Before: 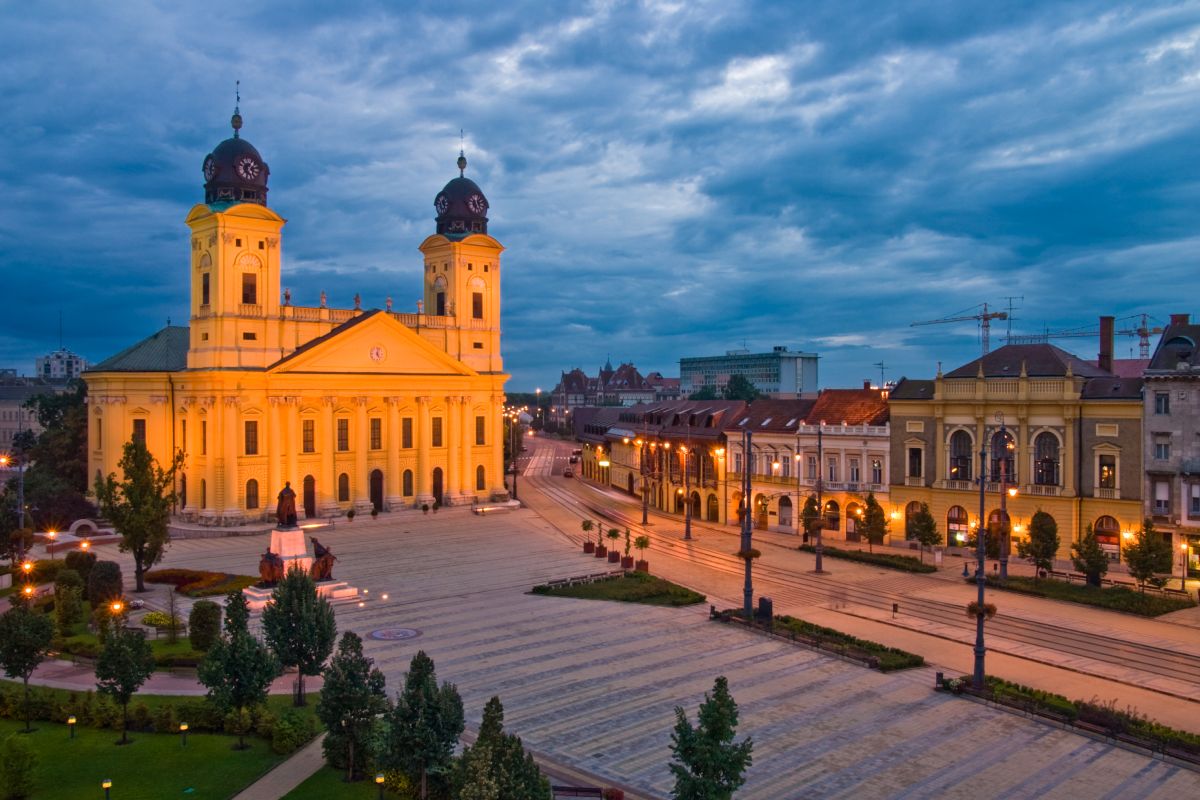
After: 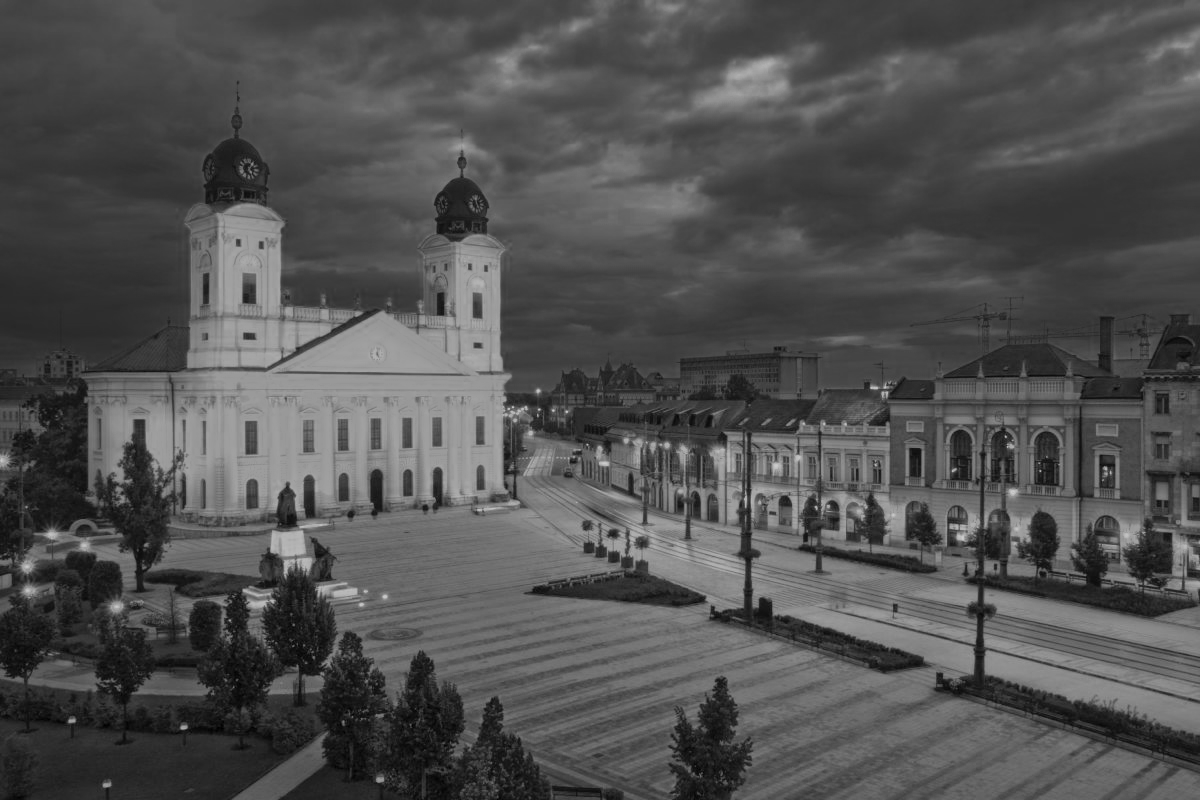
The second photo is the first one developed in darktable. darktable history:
contrast brightness saturation: brightness 0.13
exposure: black level correction 0, exposure -0.766 EV, compensate highlight preservation false
monochrome: a -6.99, b 35.61, size 1.4
color zones: curves: ch0 [(0, 0.553) (0.123, 0.58) (0.23, 0.419) (0.468, 0.155) (0.605, 0.132) (0.723, 0.063) (0.833, 0.172) (0.921, 0.468)]; ch1 [(0.025, 0.645) (0.229, 0.584) (0.326, 0.551) (0.537, 0.446) (0.599, 0.911) (0.708, 1) (0.805, 0.944)]; ch2 [(0.086, 0.468) (0.254, 0.464) (0.638, 0.564) (0.702, 0.592) (0.768, 0.564)]
